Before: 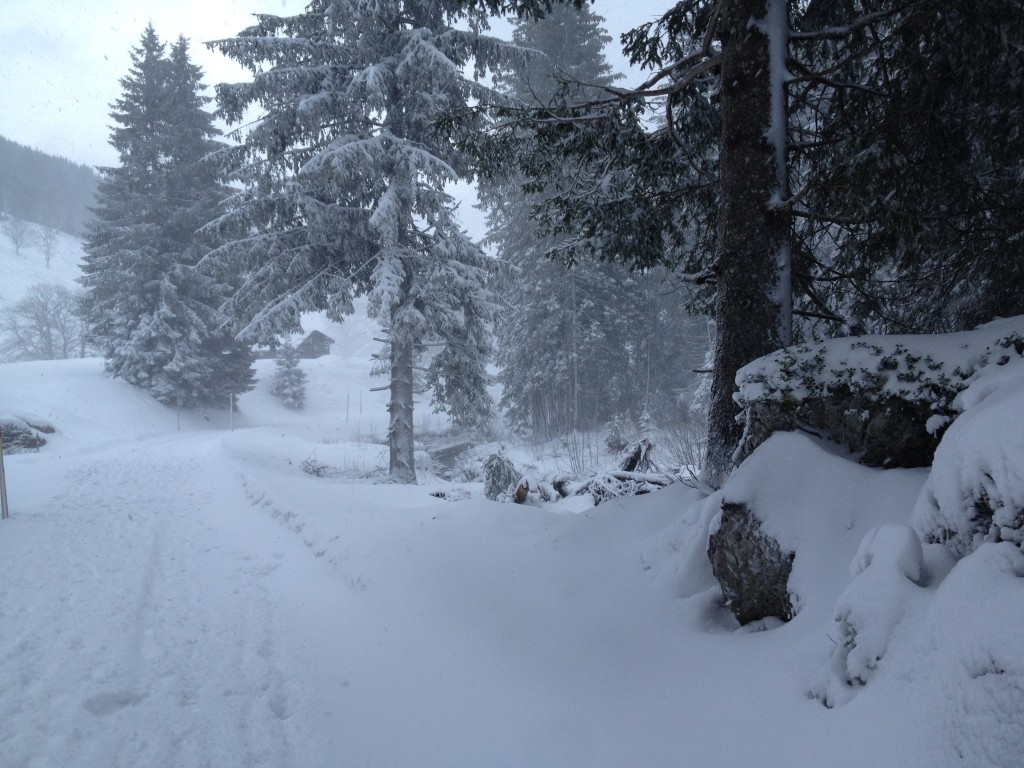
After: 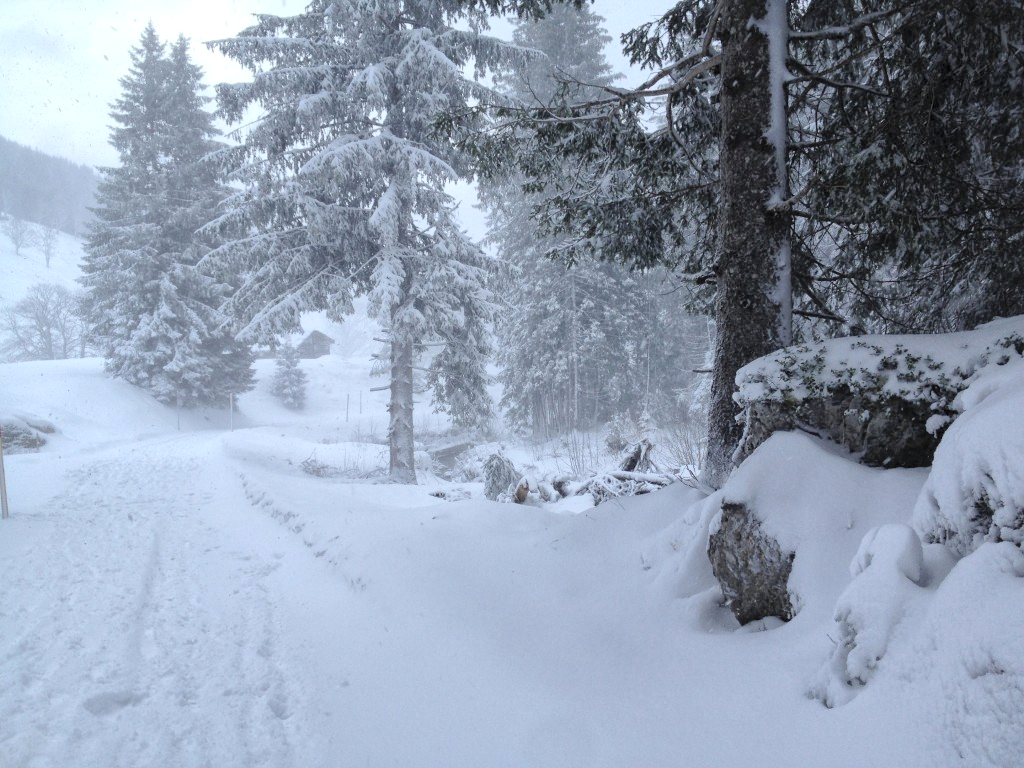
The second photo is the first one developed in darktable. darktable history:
global tonemap: drago (1, 100), detail 1
contrast brightness saturation: brightness 0.15
exposure: compensate highlight preservation false
